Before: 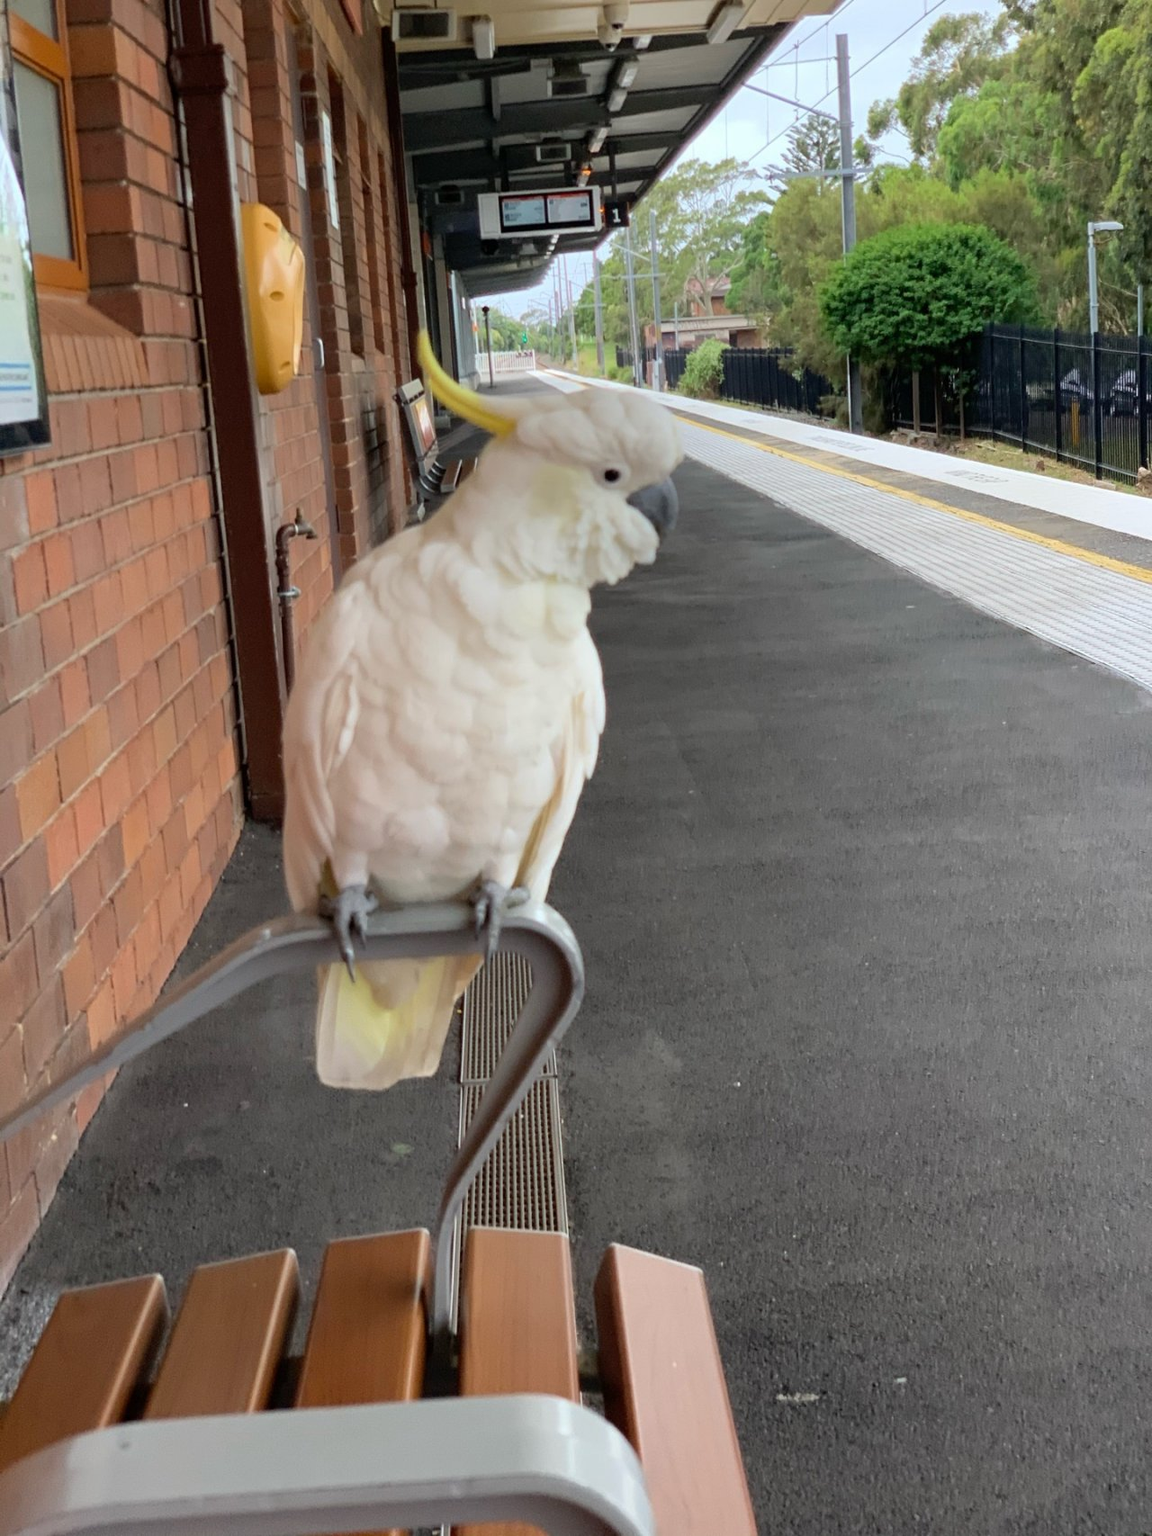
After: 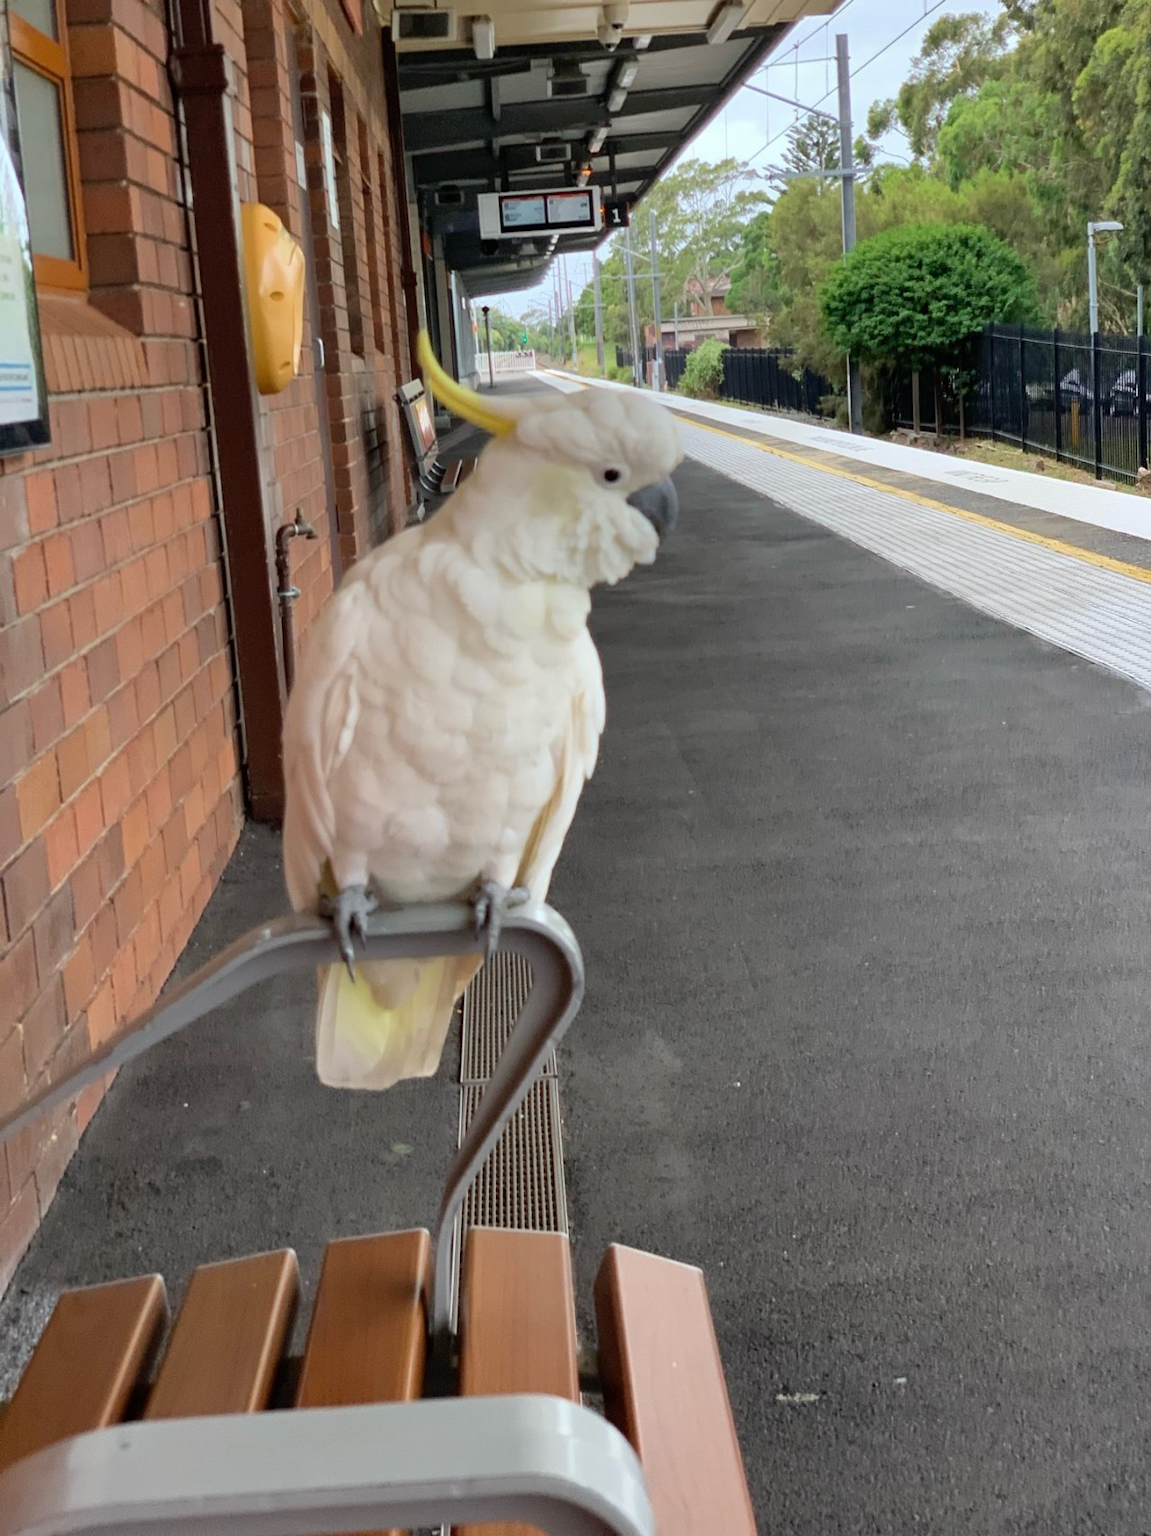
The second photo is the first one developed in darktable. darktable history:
shadows and highlights: shadows 53.11, soften with gaussian
